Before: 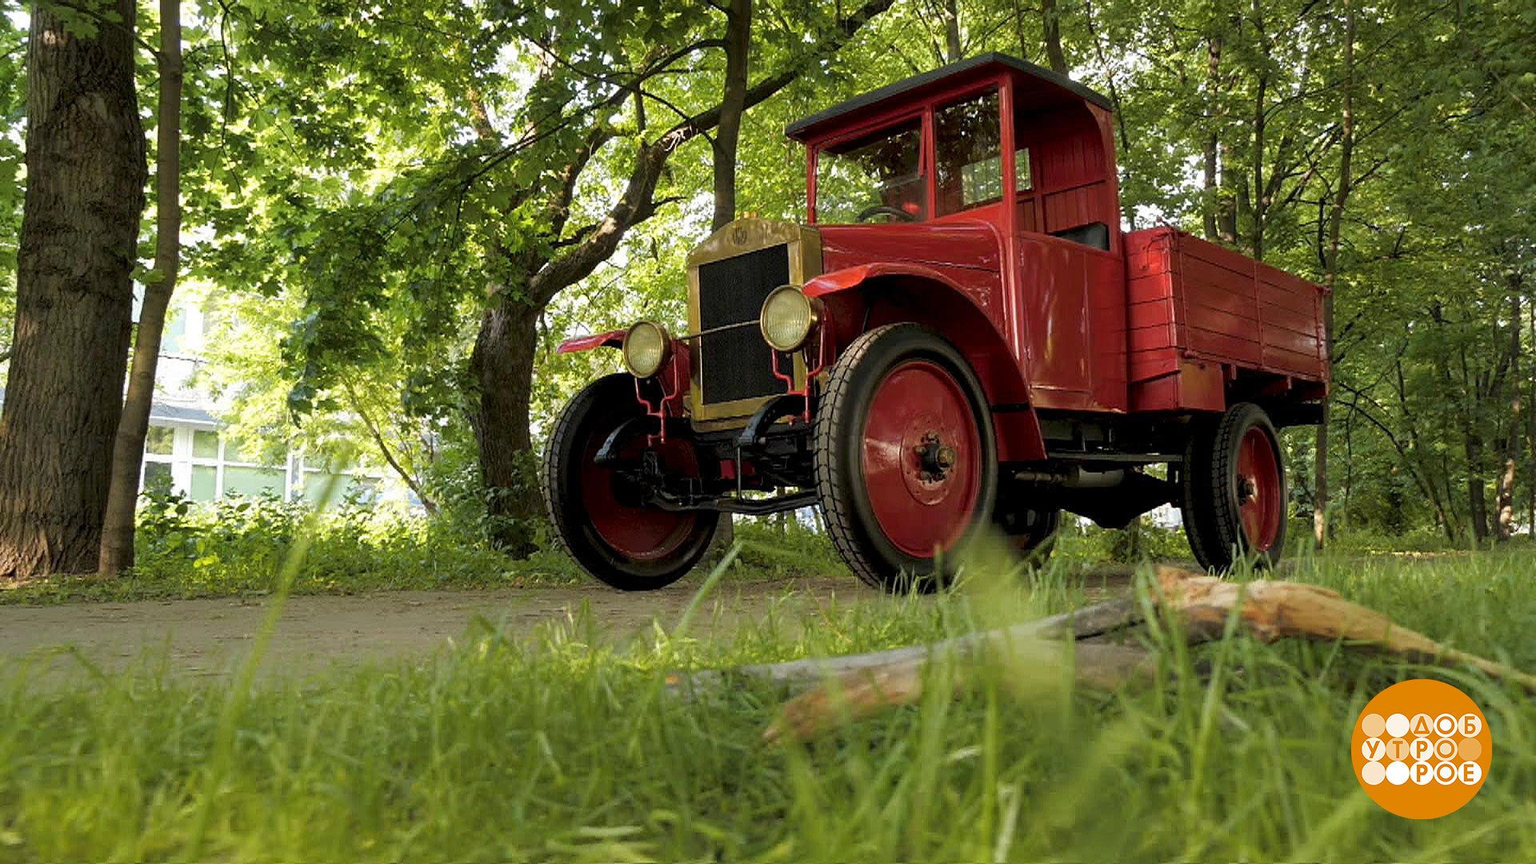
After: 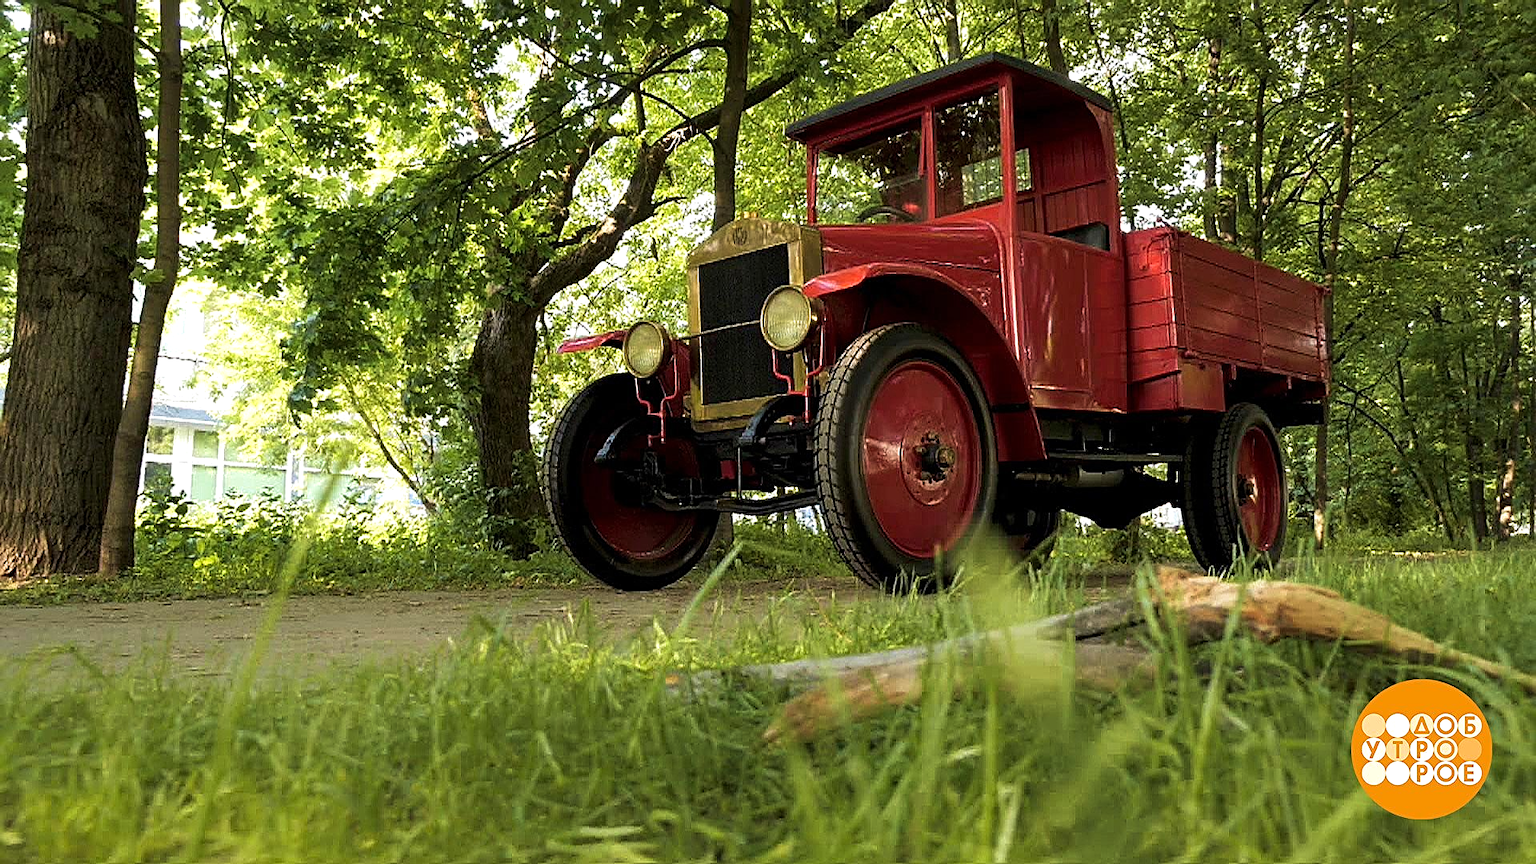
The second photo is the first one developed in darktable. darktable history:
velvia: on, module defaults
tone equalizer: -8 EV -0.417 EV, -7 EV -0.389 EV, -6 EV -0.333 EV, -5 EV -0.222 EV, -3 EV 0.222 EV, -2 EV 0.333 EV, -1 EV 0.389 EV, +0 EV 0.417 EV, edges refinement/feathering 500, mask exposure compensation -1.57 EV, preserve details no
sharpen: on, module defaults
